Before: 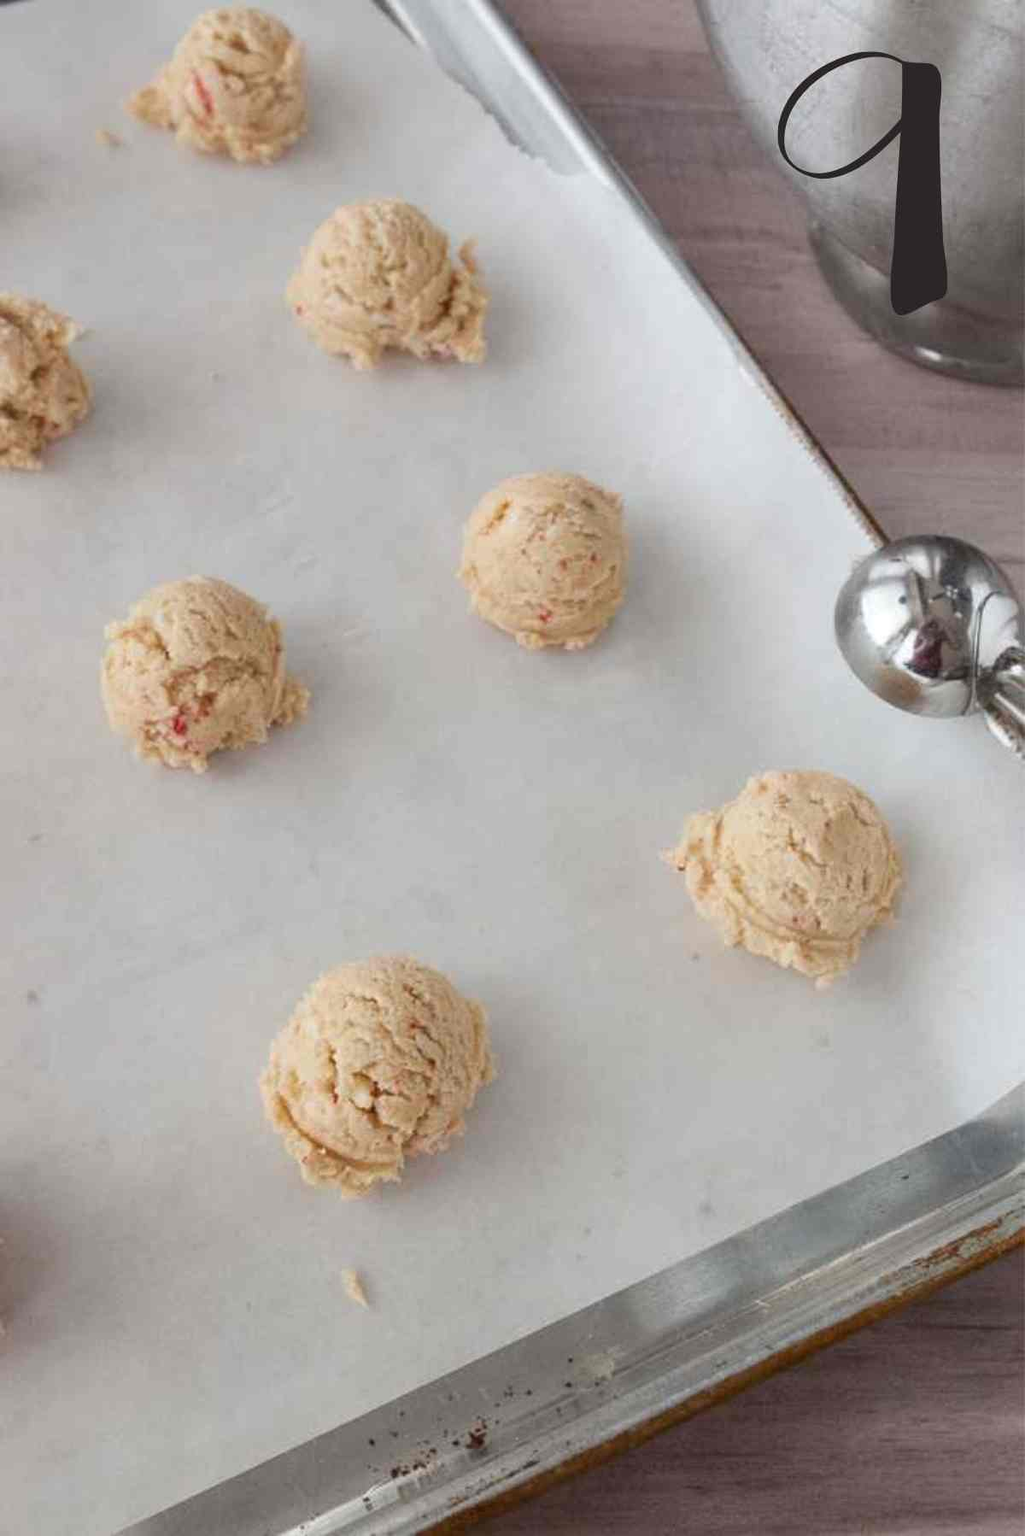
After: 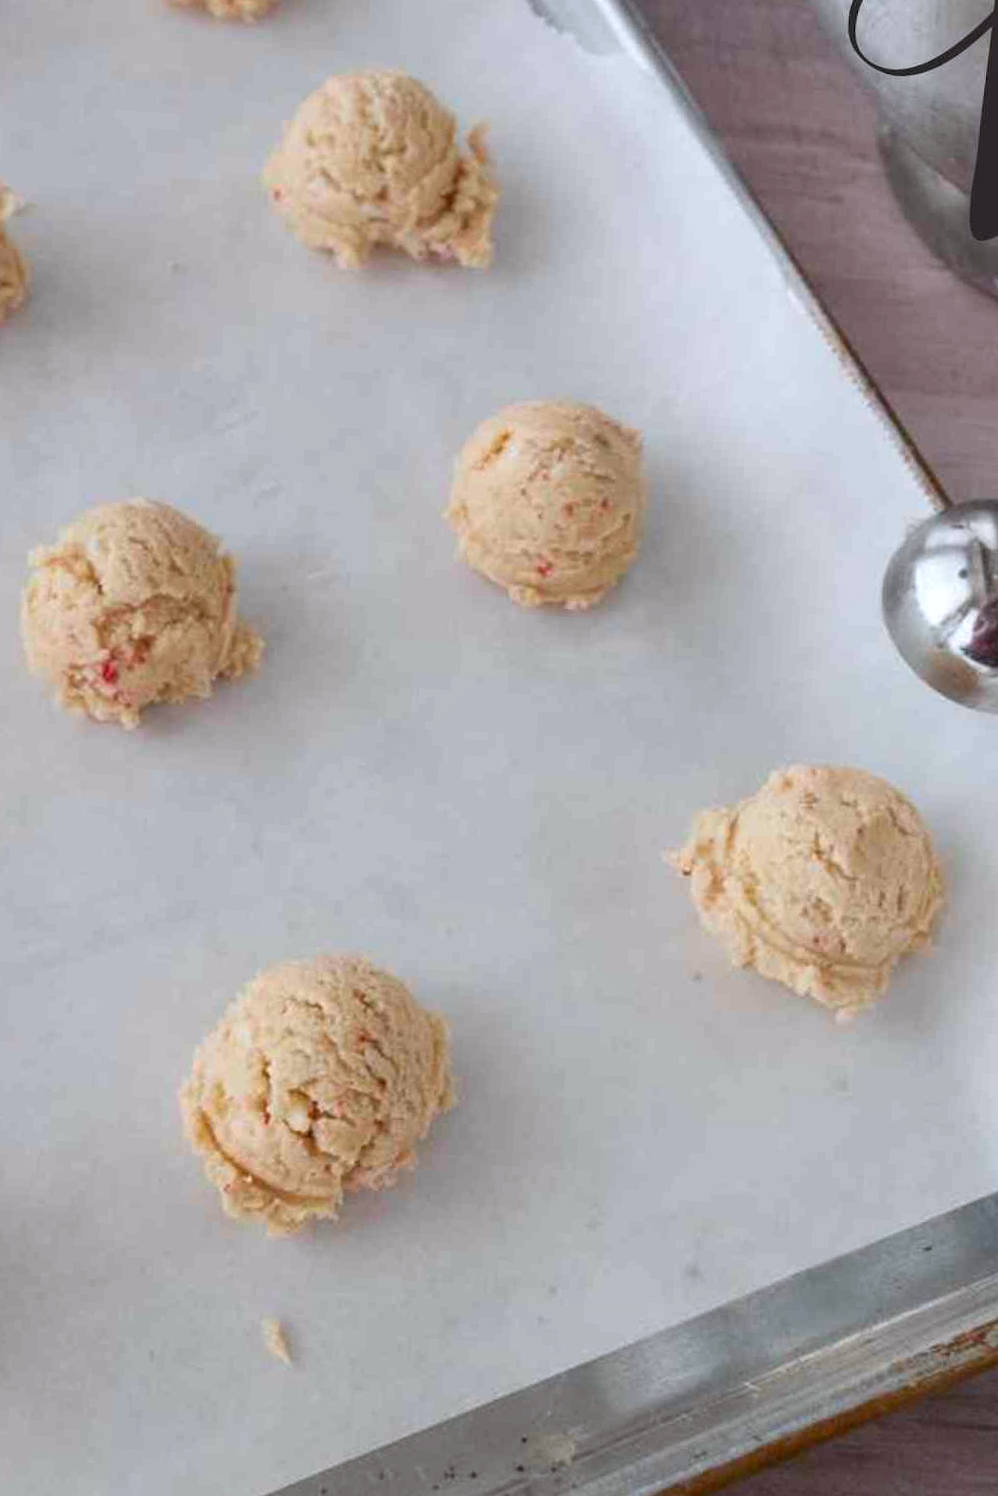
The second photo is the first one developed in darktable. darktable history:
crop and rotate: angle -3.27°, left 5.211%, top 5.211%, right 4.607%, bottom 4.607%
shadows and highlights: radius 125.46, shadows 21.19, highlights -21.19, low approximation 0.01
contrast brightness saturation: contrast 0.04, saturation 0.16
color correction: highlights a* -0.137, highlights b* -5.91, shadows a* -0.137, shadows b* -0.137
